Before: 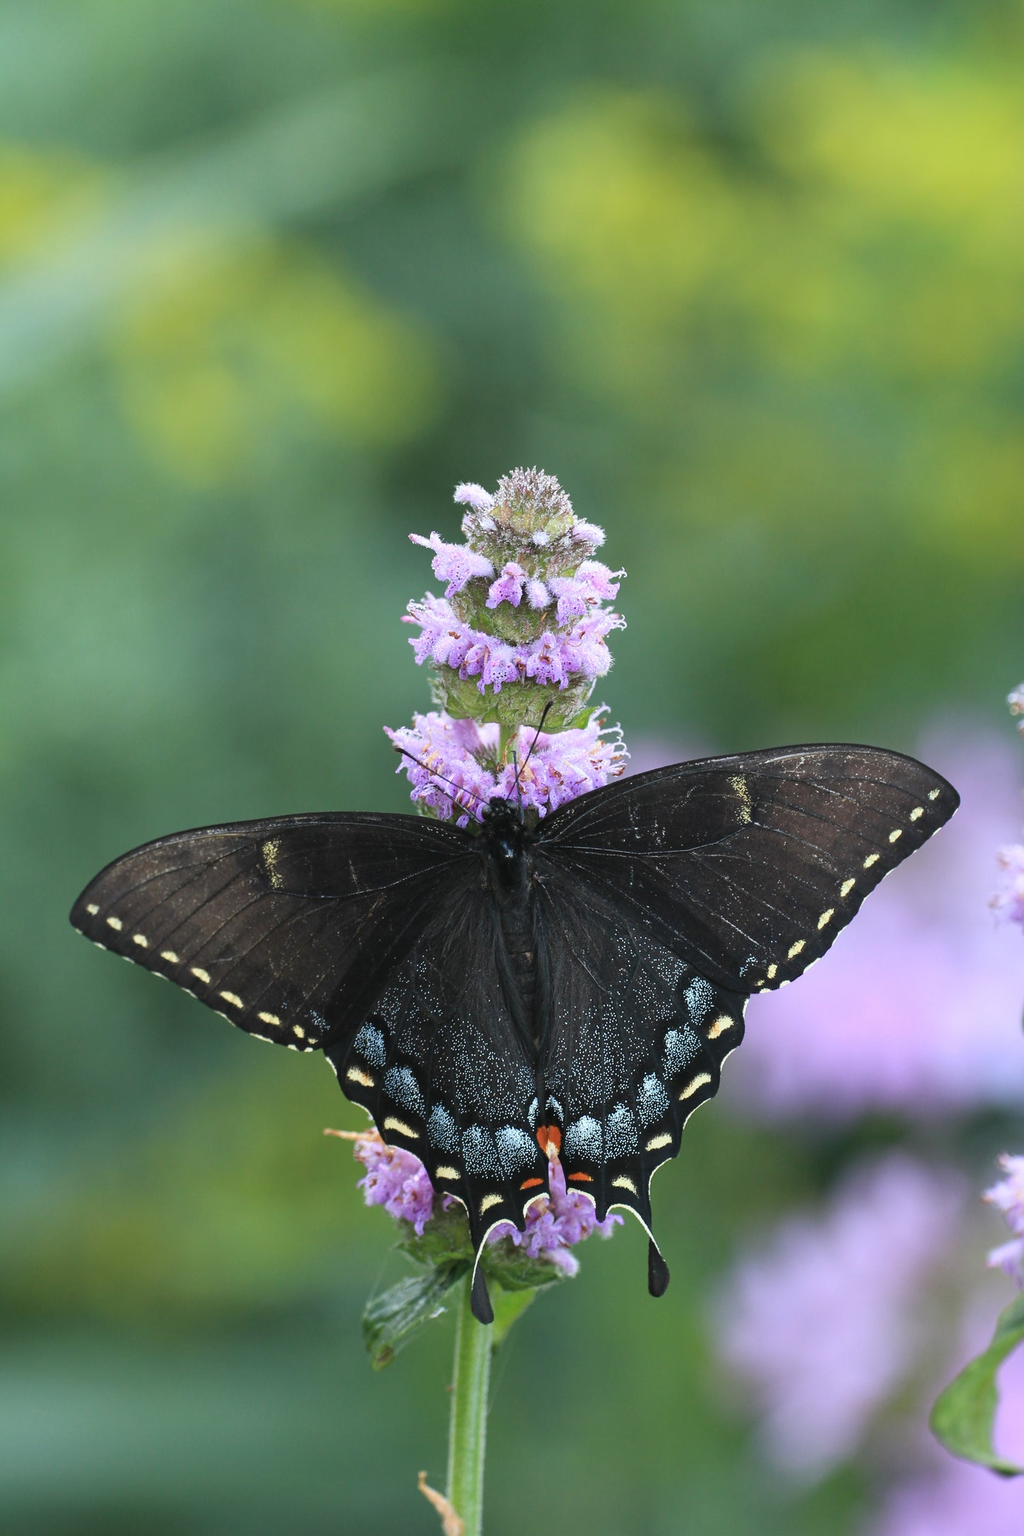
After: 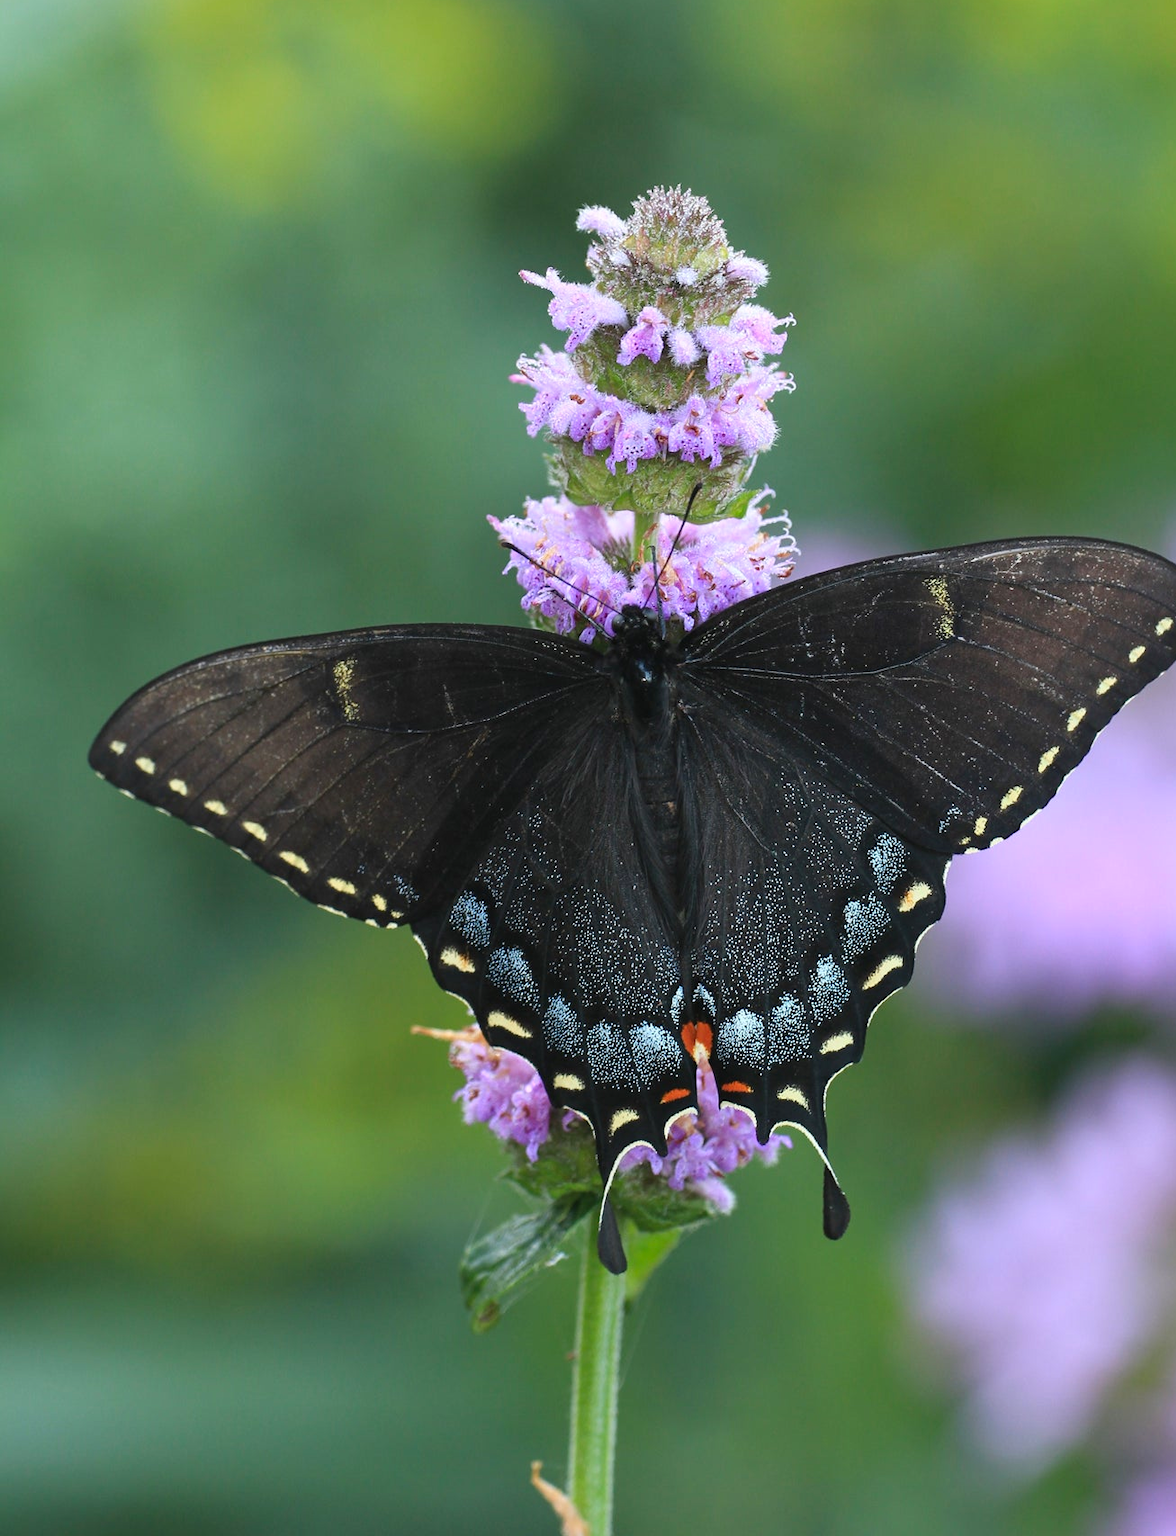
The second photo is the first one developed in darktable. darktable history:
base curve: preserve colors none
crop: top 20.916%, right 9.437%, bottom 0.316%
contrast brightness saturation: contrast 0.04, saturation 0.16
